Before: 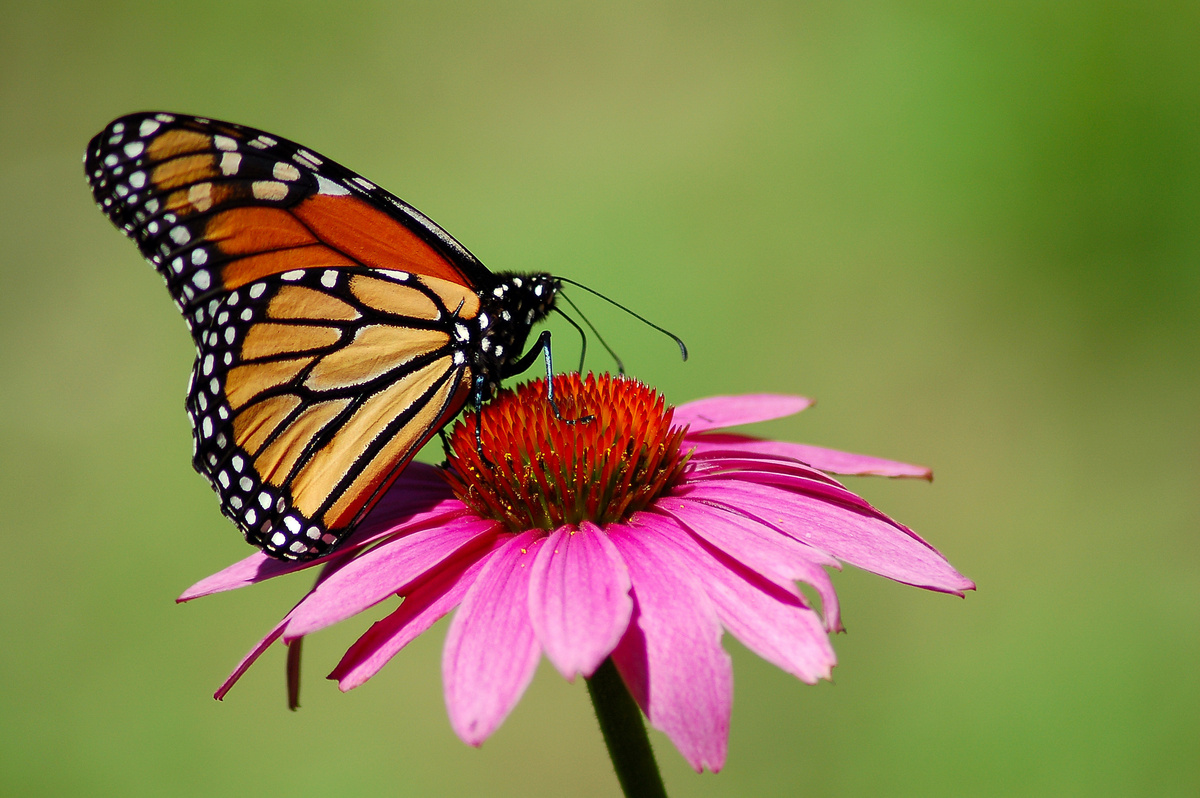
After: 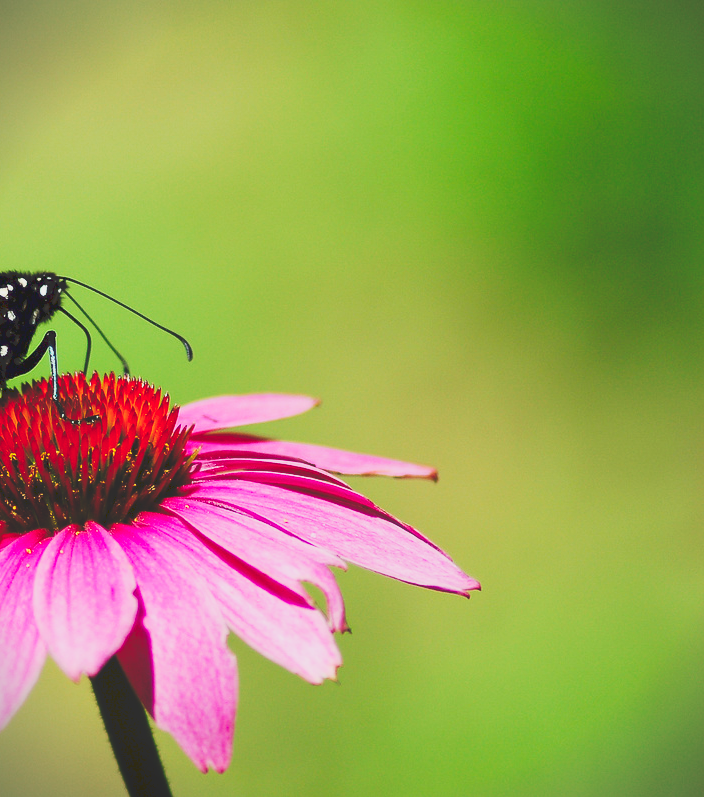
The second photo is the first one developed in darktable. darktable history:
local contrast: mode bilateral grid, contrast 15, coarseness 36, detail 104%, midtone range 0.2
filmic rgb: black relative exposure -7.65 EV, white relative exposure 4.56 EV, hardness 3.61, contrast 1.061
exposure: exposure 0.288 EV, compensate highlight preservation false
vignetting: fall-off start 100.44%, brightness -0.693, unbound false
tone curve: curves: ch0 [(0, 0) (0.003, 0.183) (0.011, 0.183) (0.025, 0.184) (0.044, 0.188) (0.069, 0.197) (0.1, 0.204) (0.136, 0.212) (0.177, 0.226) (0.224, 0.24) (0.277, 0.273) (0.335, 0.322) (0.399, 0.388) (0.468, 0.468) (0.543, 0.579) (0.623, 0.686) (0.709, 0.792) (0.801, 0.877) (0.898, 0.939) (1, 1)], preserve colors none
crop: left 41.317%
tone equalizer: on, module defaults
